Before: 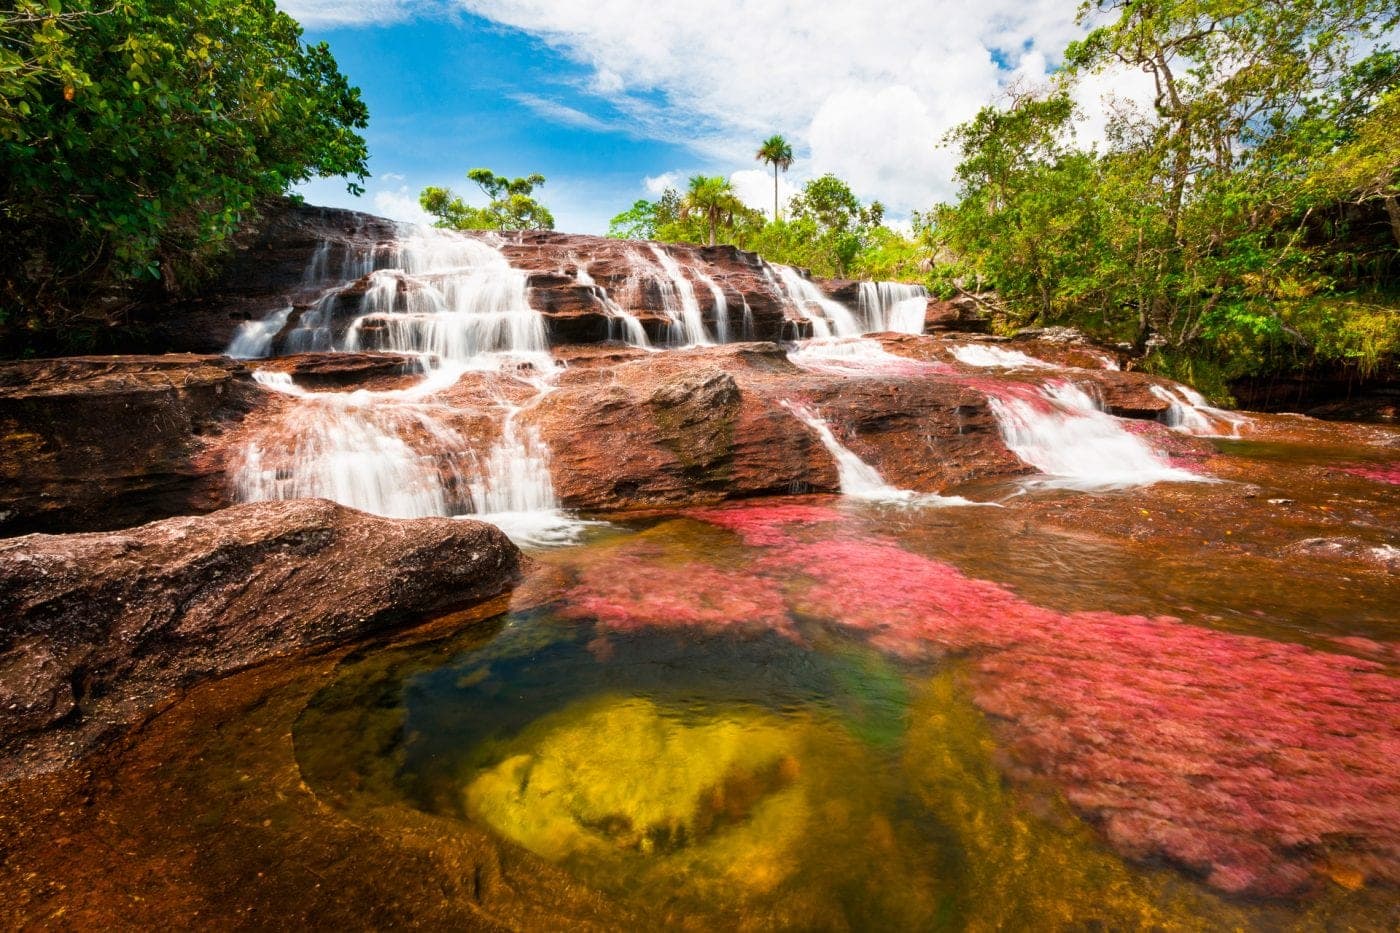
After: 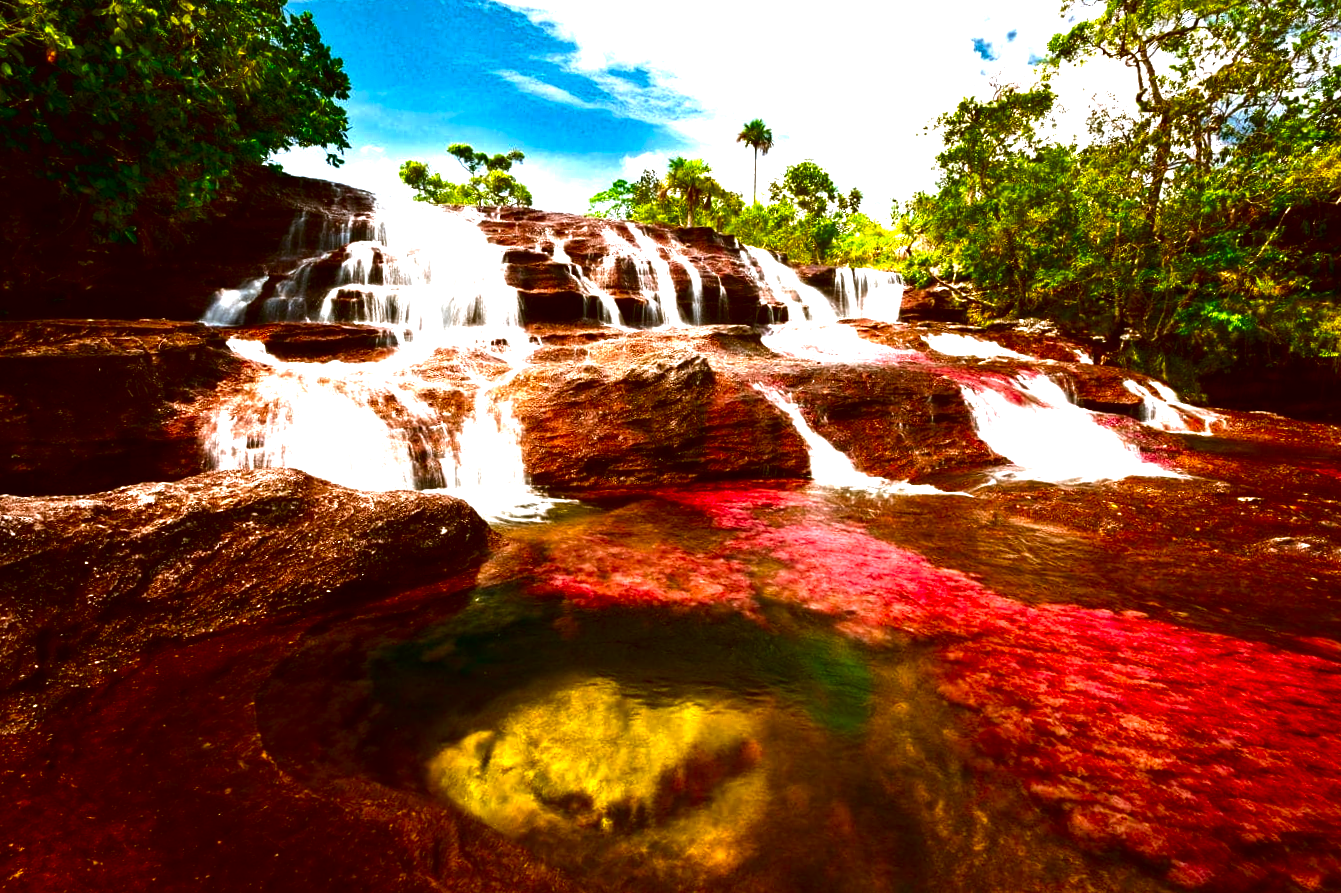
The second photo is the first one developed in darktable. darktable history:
contrast brightness saturation: brightness -0.52
color correction: highlights a* -0.482, highlights b* 0.161, shadows a* 4.66, shadows b* 20.72
exposure: black level correction 0, exposure 0.7 EV, compensate exposure bias true, compensate highlight preservation false
crop and rotate: angle -1.69°
color balance: lift [1, 1.001, 0.999, 1.001], gamma [1, 1.004, 1.007, 0.993], gain [1, 0.991, 0.987, 1.013], contrast 7.5%, contrast fulcrum 10%, output saturation 115%
